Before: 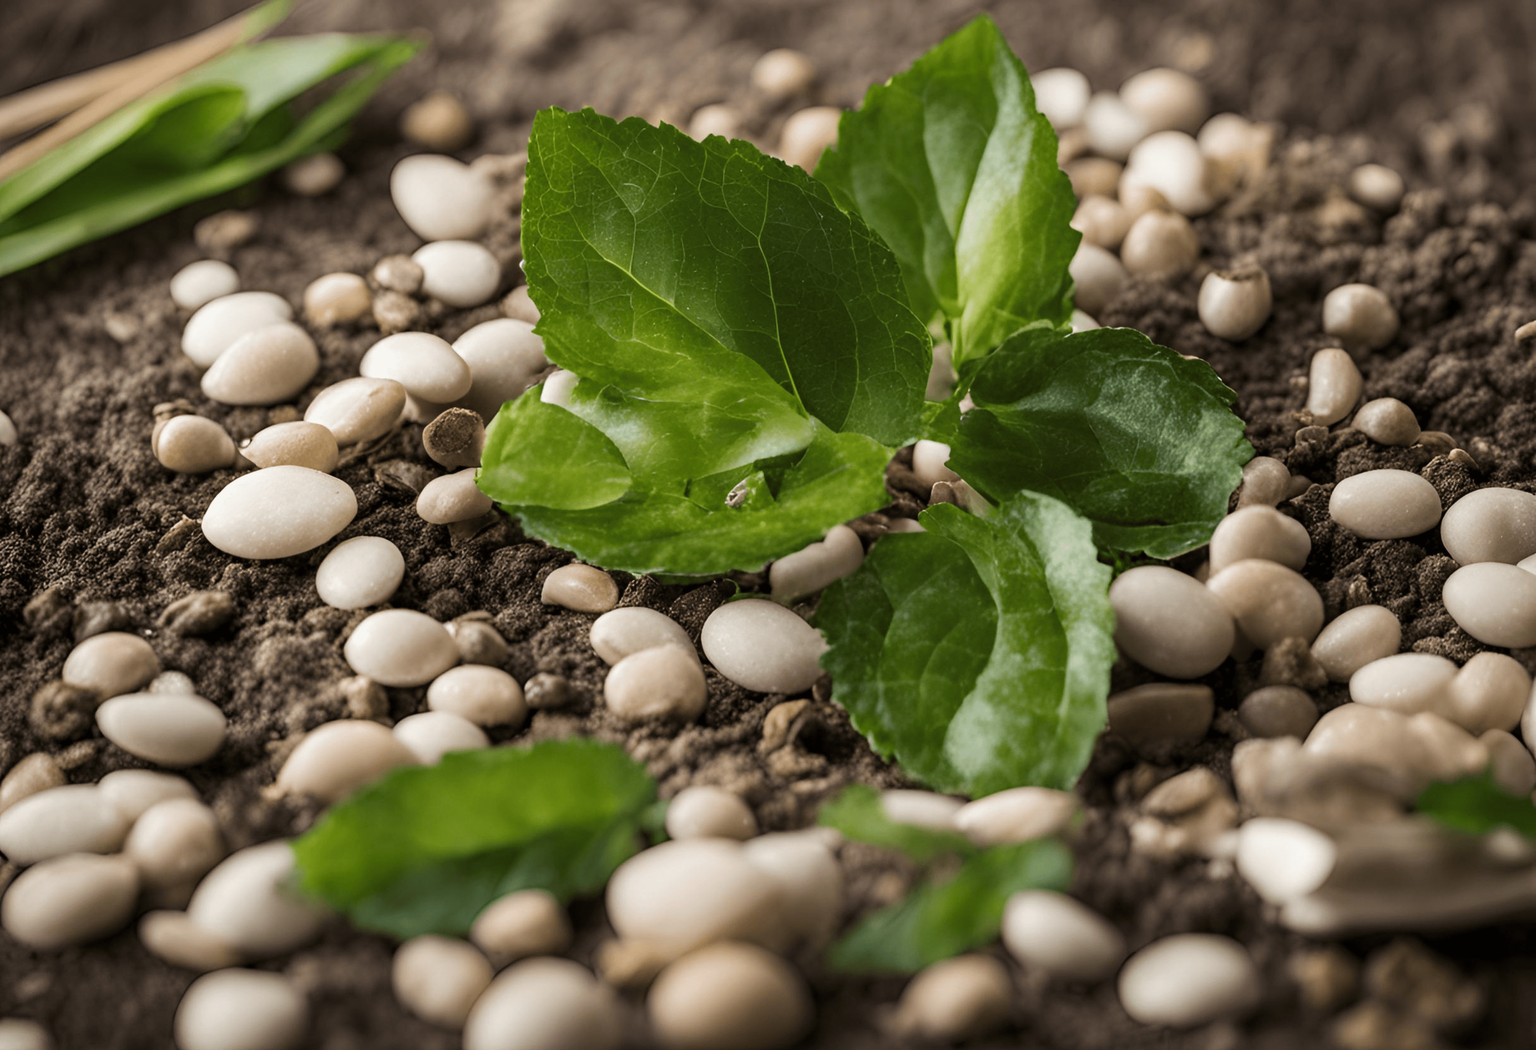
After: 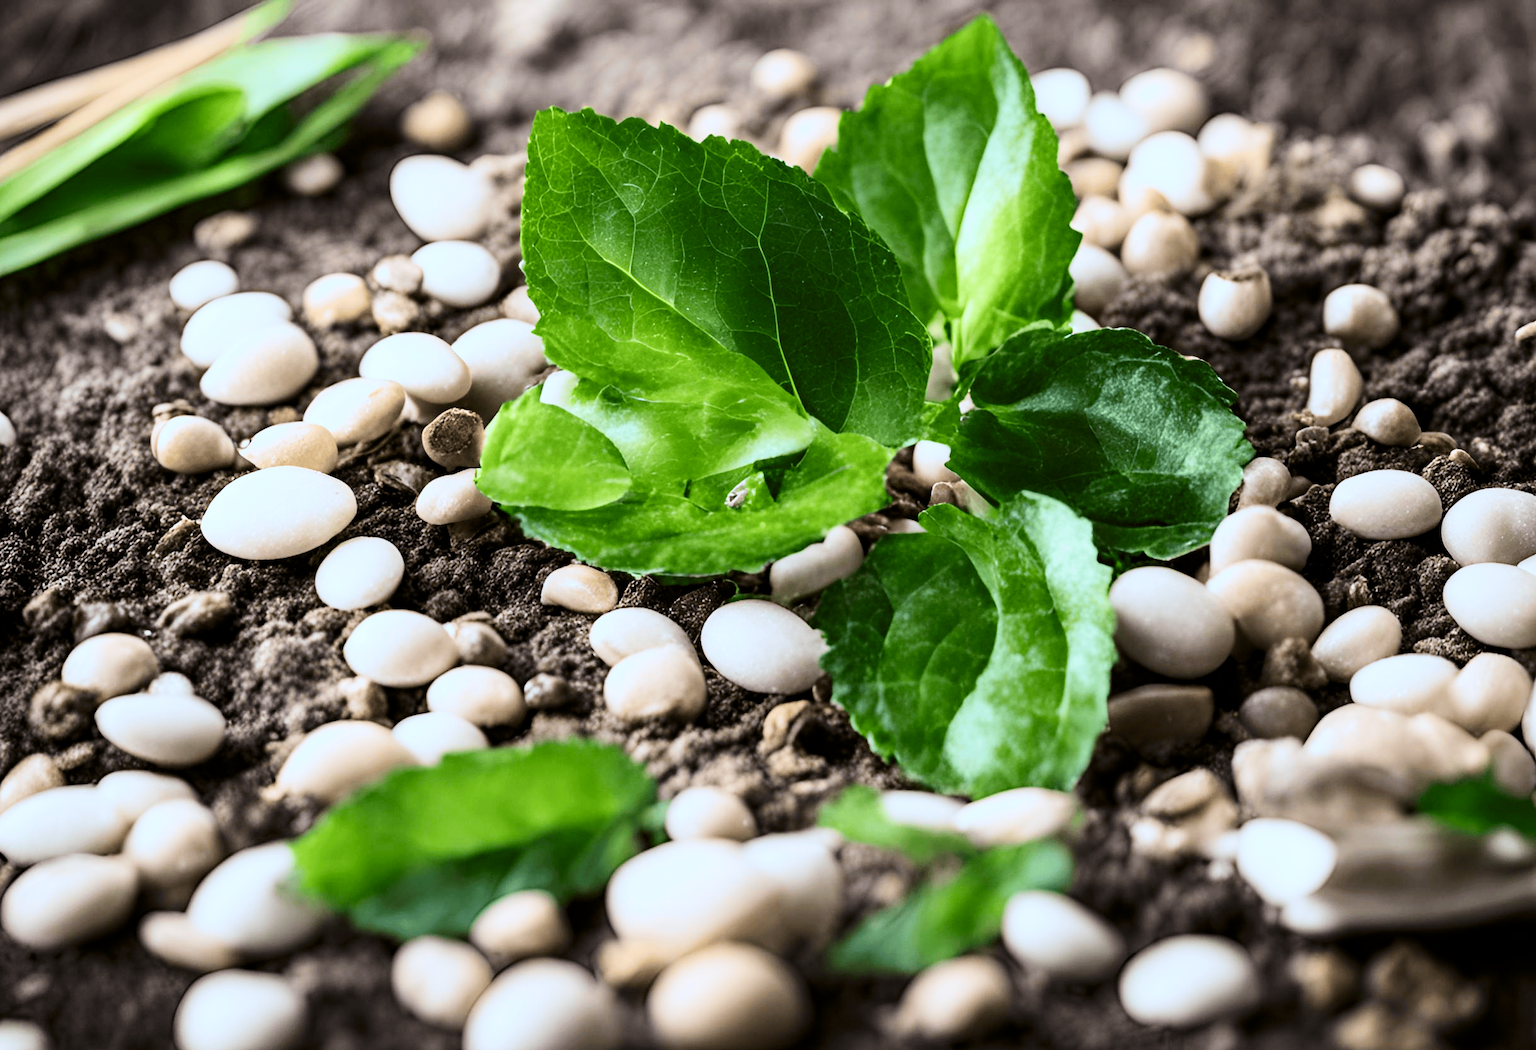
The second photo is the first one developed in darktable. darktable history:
color calibration: gray › normalize channels true, x 0.38, y 0.39, temperature 4080.46 K, gamut compression 0.027
crop and rotate: left 0.082%, bottom 0.001%
shadows and highlights: shadows -11.58, white point adjustment 3.85, highlights 28.27, highlights color adjustment 55.85%
filmic rgb: black relative exposure -7.65 EV, white relative exposure 4.56 EV, hardness 3.61, color science v6 (2022), iterations of high-quality reconstruction 0
exposure: black level correction 0, exposure 1.099 EV, compensate highlight preservation false
contrast brightness saturation: contrast 0.187, brightness -0.107, saturation 0.206
